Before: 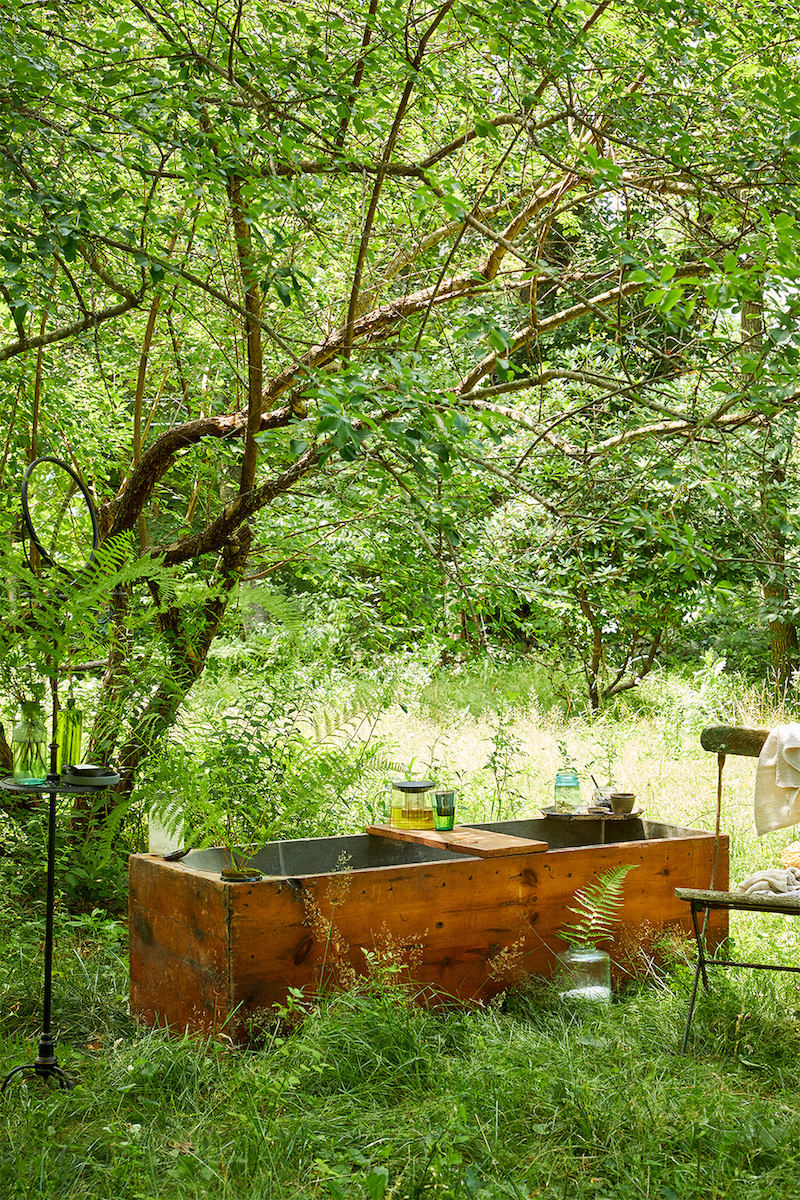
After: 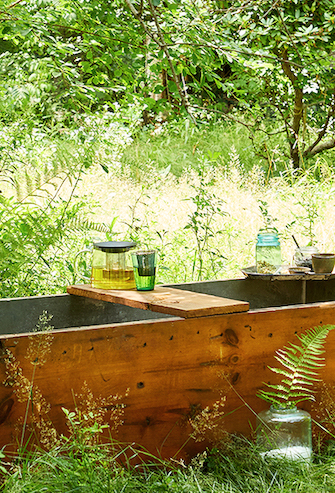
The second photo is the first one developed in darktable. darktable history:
tone curve: curves: ch0 [(0, 0) (0.003, 0.003) (0.011, 0.012) (0.025, 0.026) (0.044, 0.046) (0.069, 0.072) (0.1, 0.104) (0.136, 0.141) (0.177, 0.184) (0.224, 0.233) (0.277, 0.288) (0.335, 0.348) (0.399, 0.414) (0.468, 0.486) (0.543, 0.564) (0.623, 0.647) (0.709, 0.736) (0.801, 0.831) (0.898, 0.921) (1, 1)], color space Lab, independent channels, preserve colors none
crop: left 37.497%, top 45.017%, right 20.566%, bottom 13.866%
